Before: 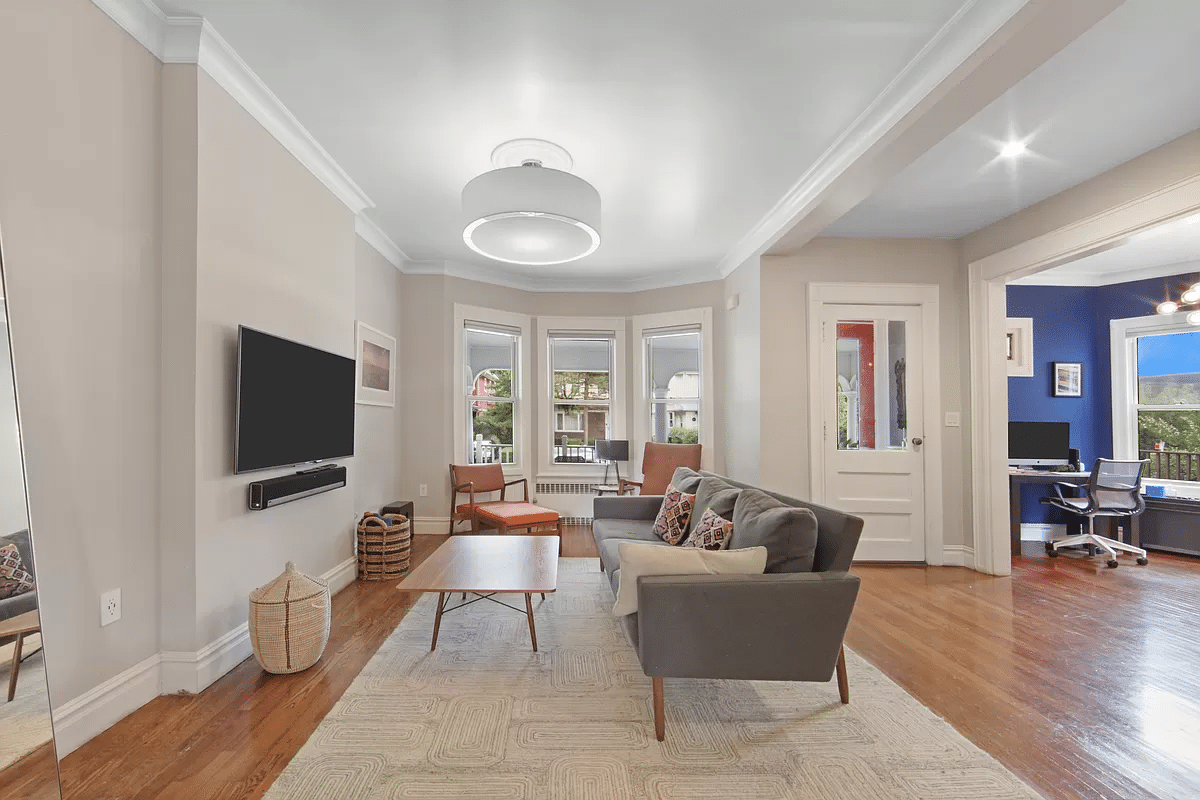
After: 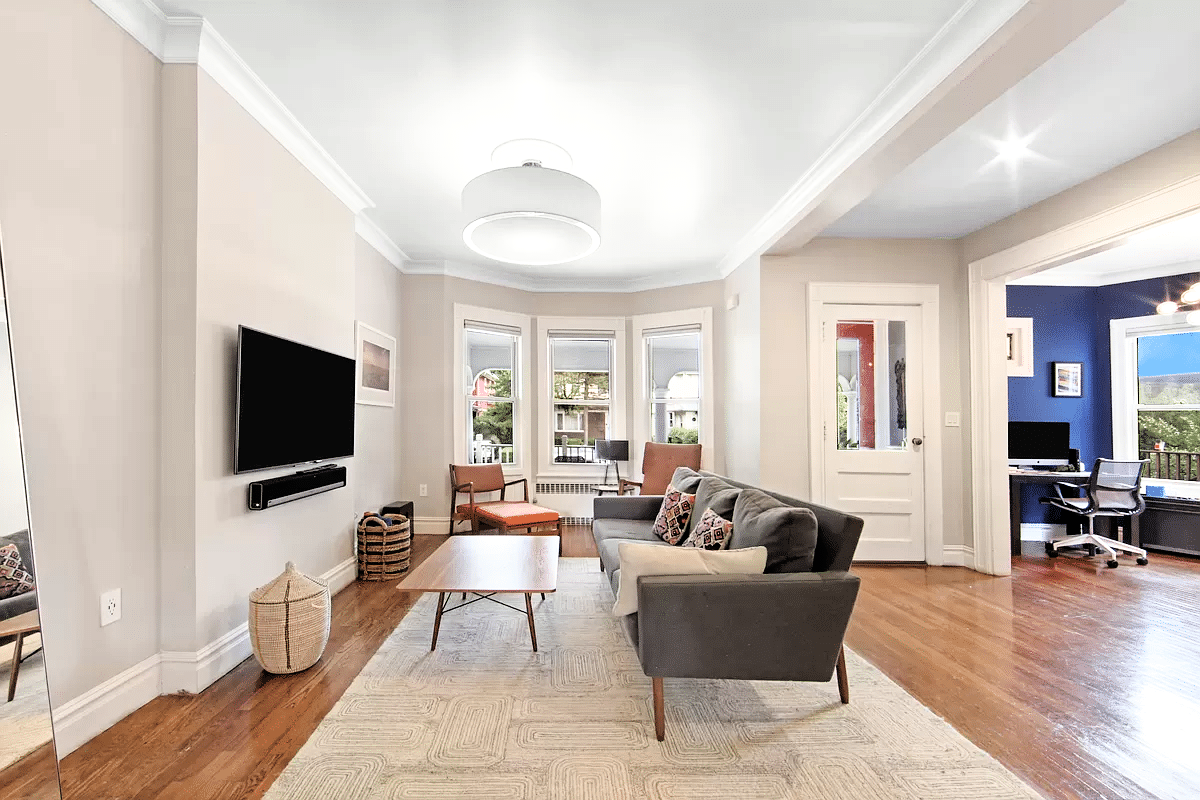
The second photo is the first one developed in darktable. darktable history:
filmic rgb: black relative exposure -3.63 EV, white relative exposure 2.16 EV, hardness 3.62
contrast brightness saturation: contrast 0.07, brightness 0.08, saturation 0.18
